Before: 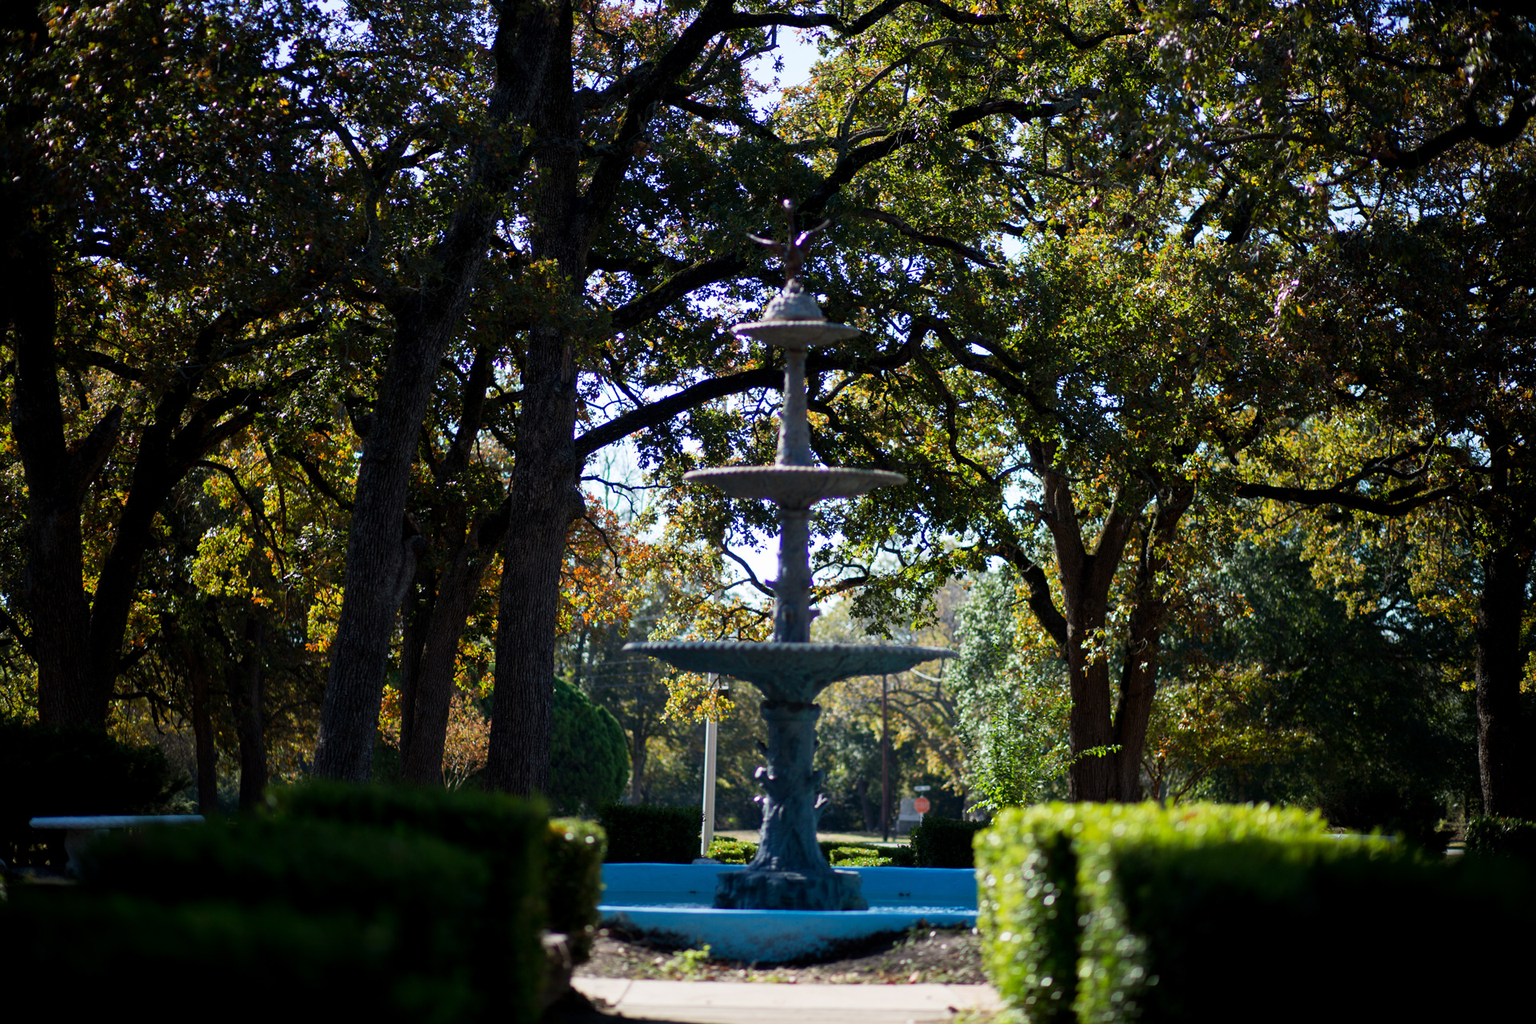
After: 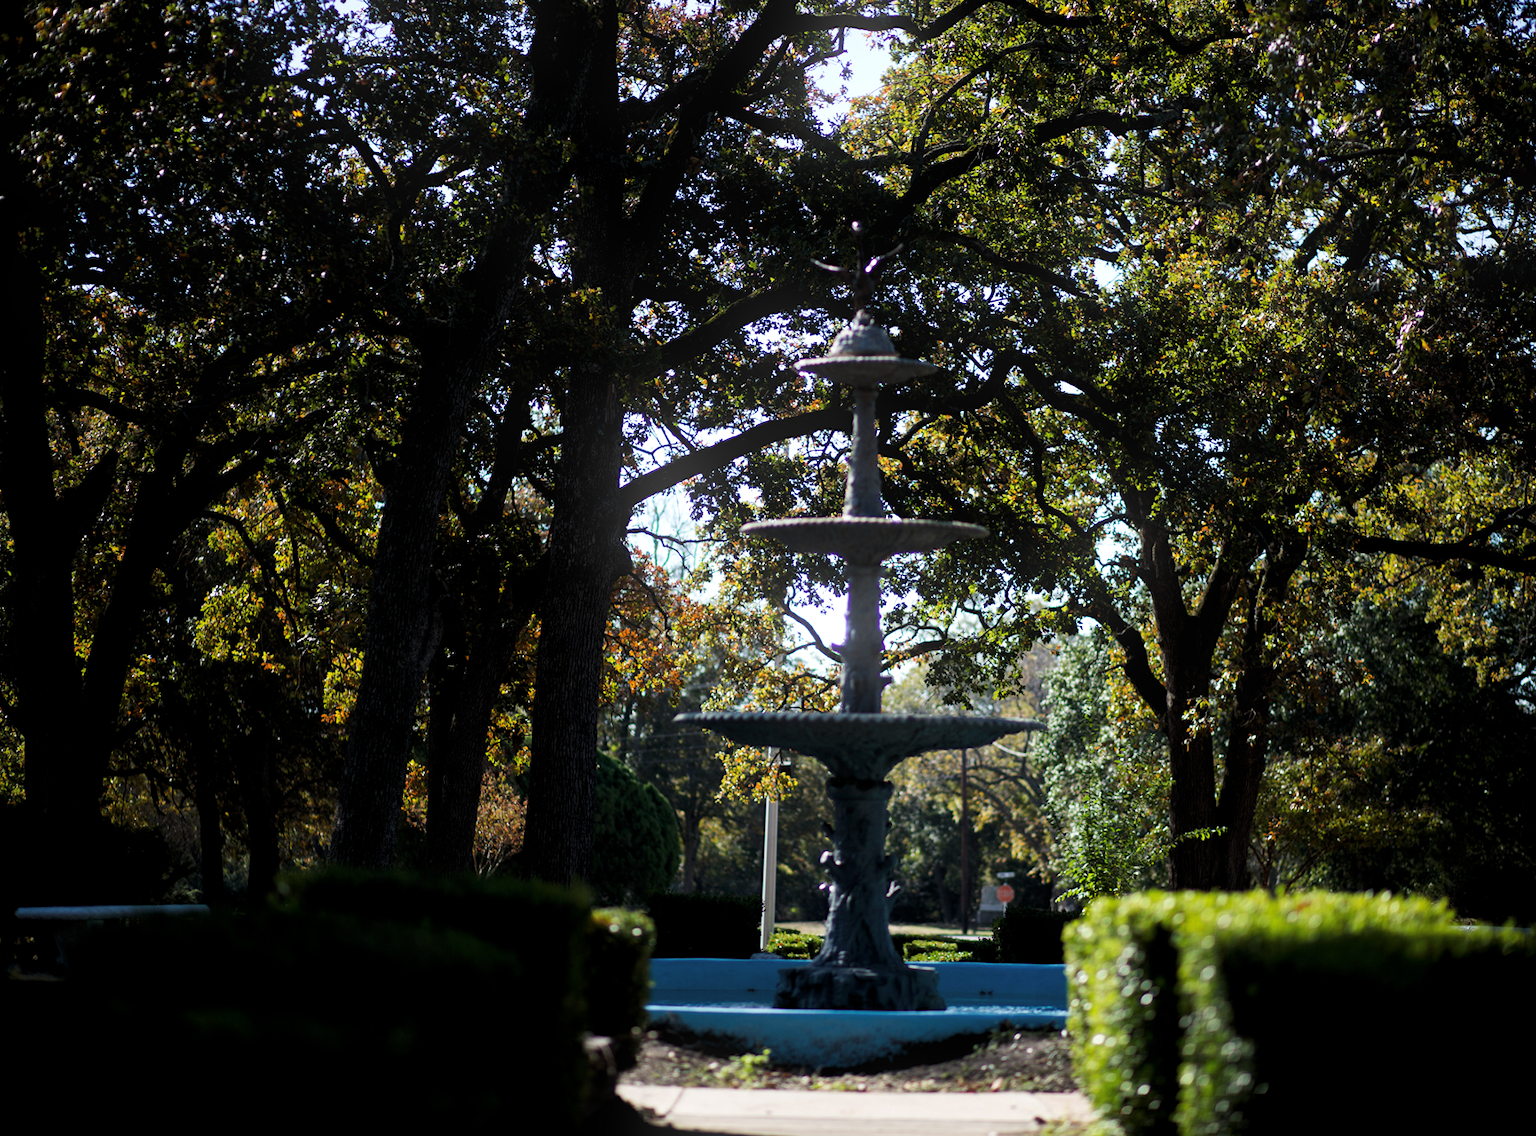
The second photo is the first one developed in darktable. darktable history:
crop and rotate: left 1.088%, right 8.807%
levels: levels [0.029, 0.545, 0.971]
bloom: size 9%, threshold 100%, strength 7%
